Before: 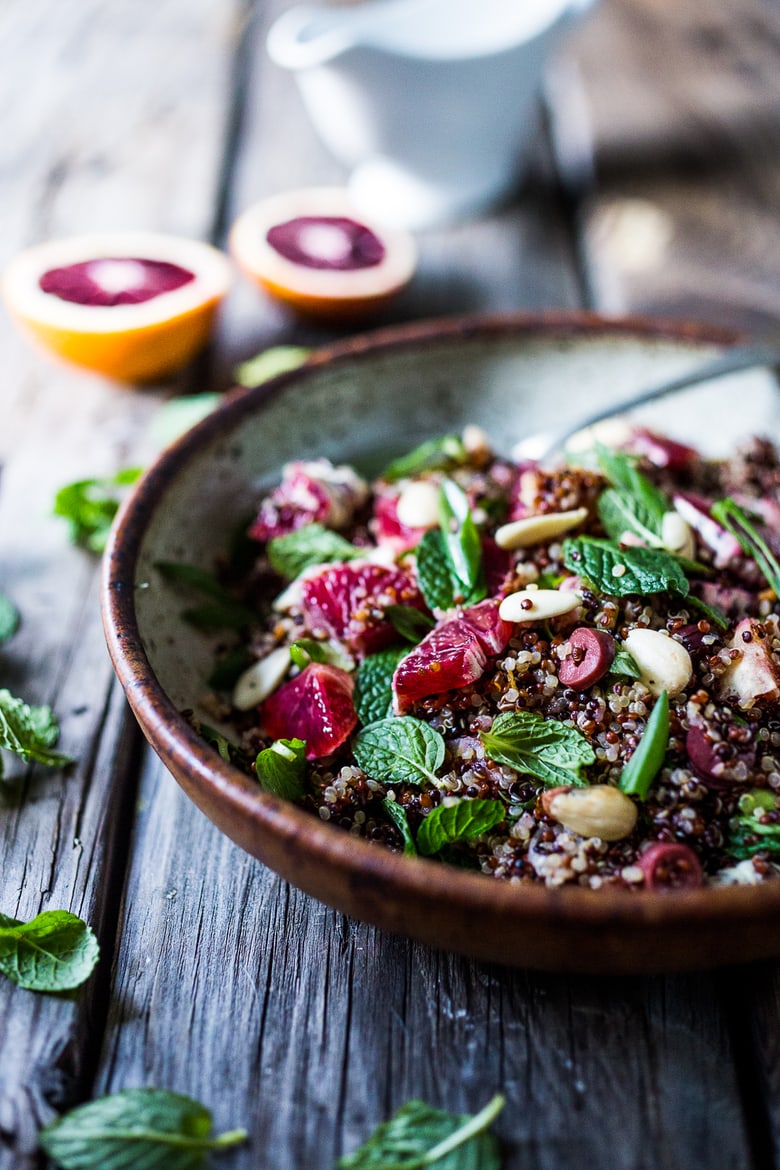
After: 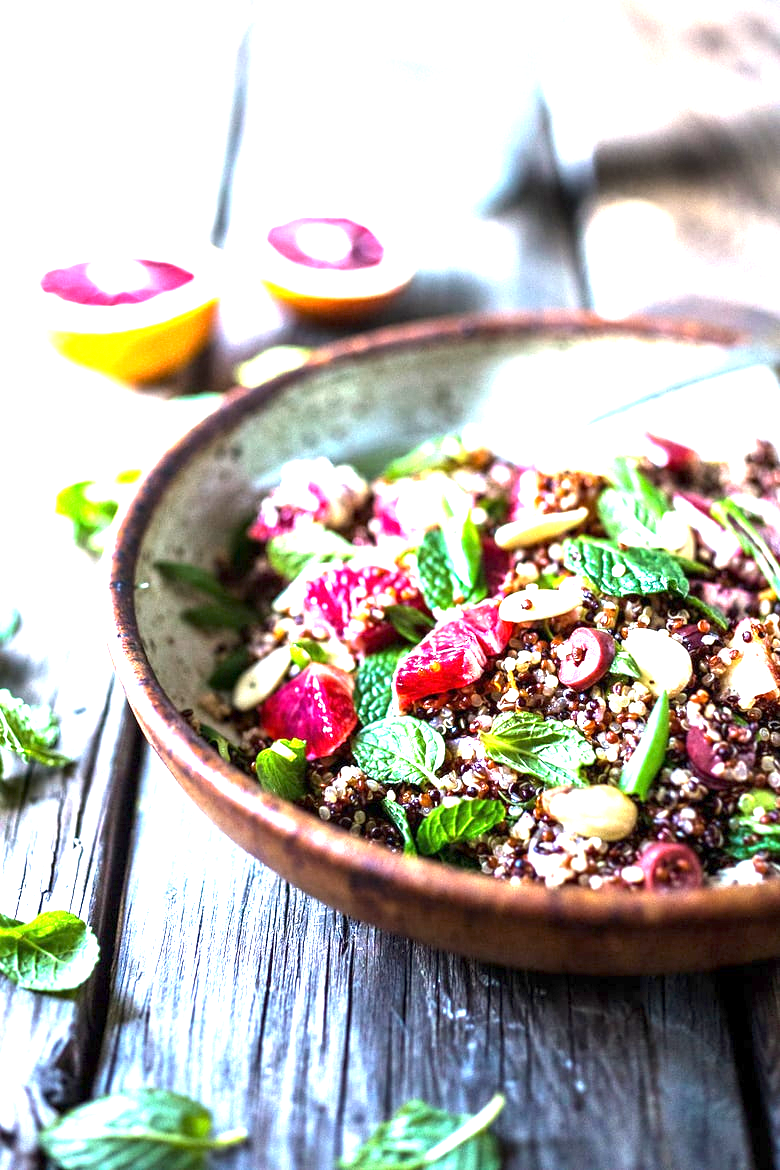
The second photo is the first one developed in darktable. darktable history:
exposure: exposure 2.223 EV, compensate highlight preservation false
